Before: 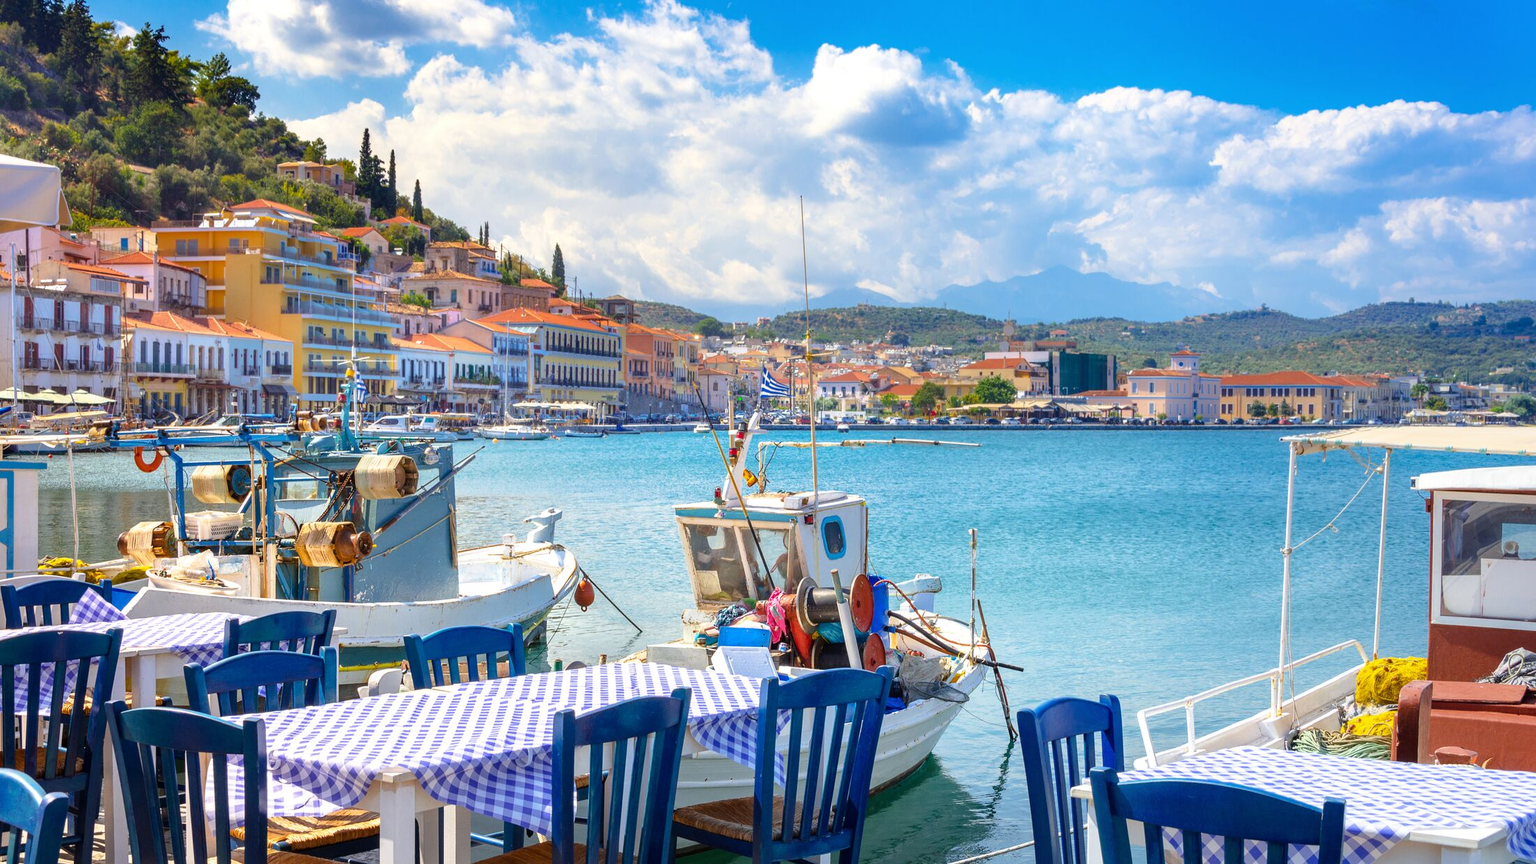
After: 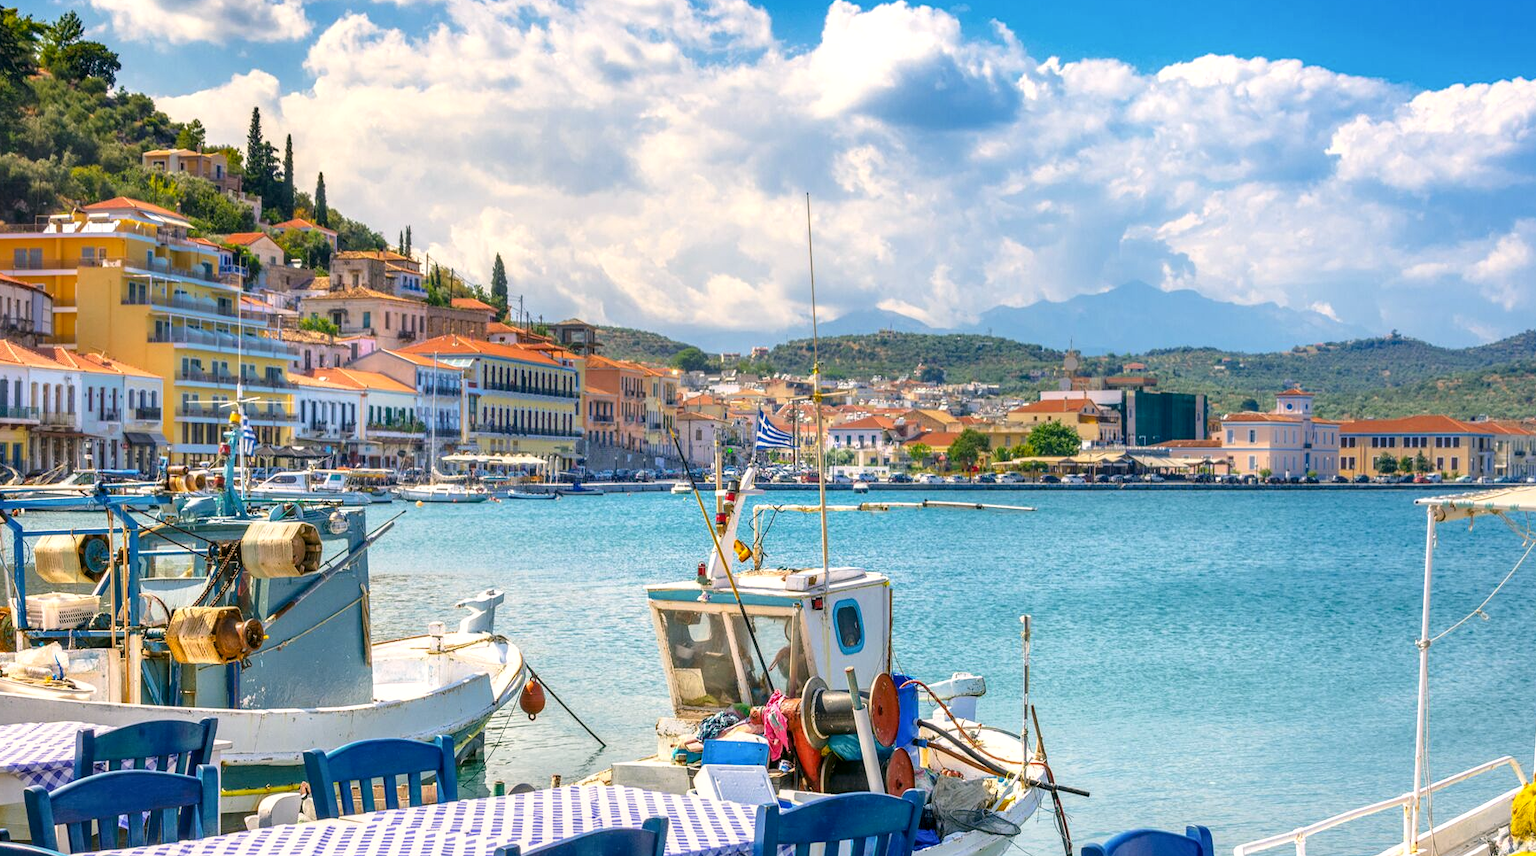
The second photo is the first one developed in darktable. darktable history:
crop and rotate: left 10.77%, top 5.1%, right 10.41%, bottom 16.76%
local contrast: on, module defaults
color correction: highlights a* 4.02, highlights b* 4.98, shadows a* -7.55, shadows b* 4.98
